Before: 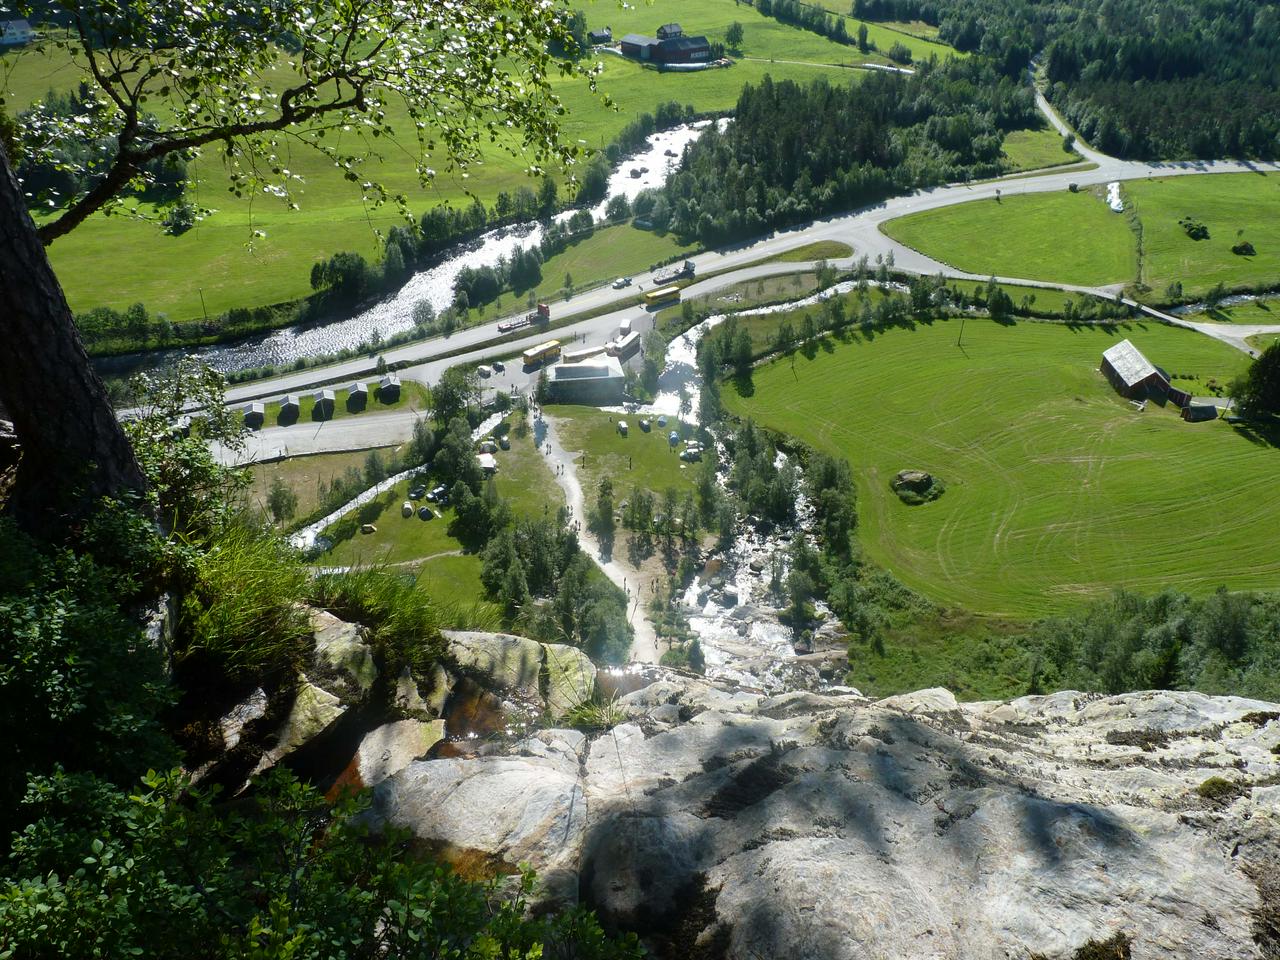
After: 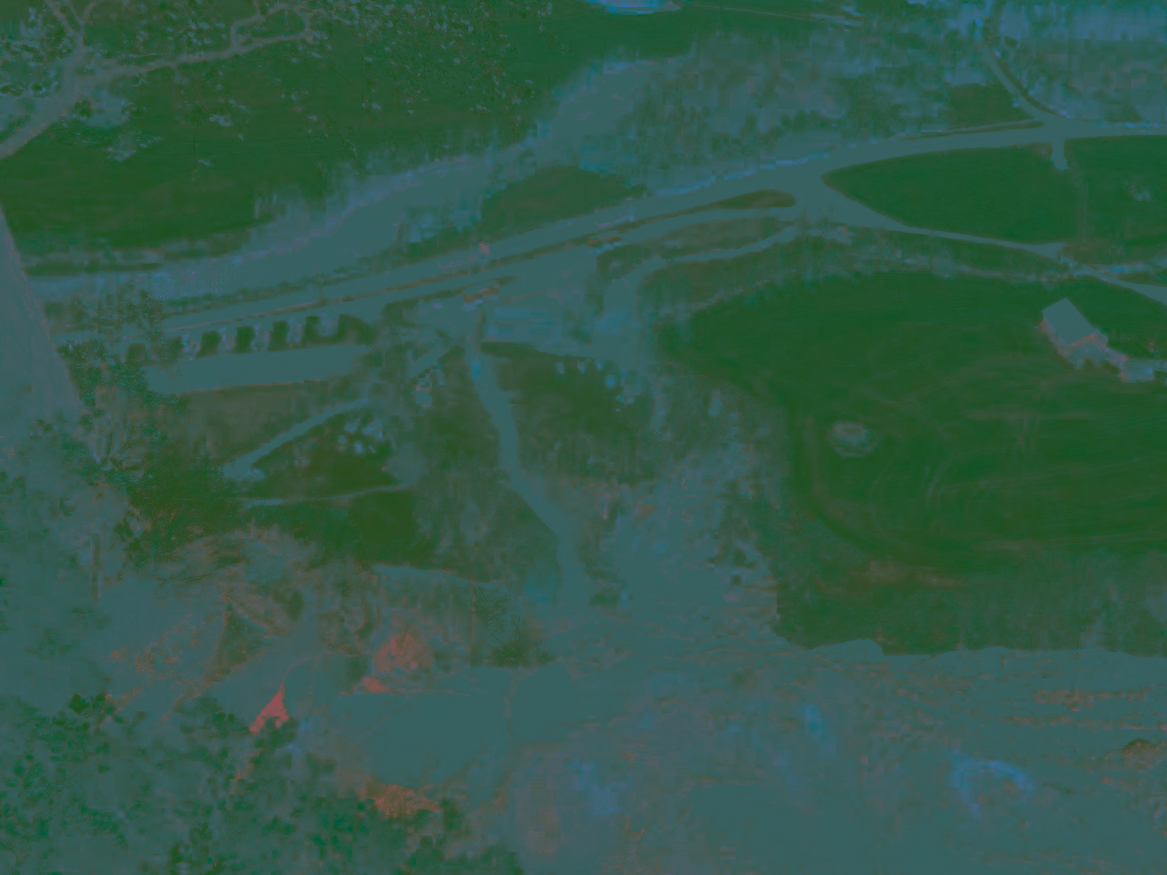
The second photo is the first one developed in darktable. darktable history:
rgb levels: mode RGB, independent channels, levels [[0, 0.474, 1], [0, 0.5, 1], [0, 0.5, 1]]
tone curve: curves: ch0 [(0, 0) (0.568, 0.517) (0.8, 0.717) (1, 1)]
crop and rotate: angle -1.96°, left 3.097%, top 4.154%, right 1.586%, bottom 0.529%
split-toning: shadows › hue 186.43°, highlights › hue 49.29°, compress 30.29%
contrast brightness saturation: contrast -0.99, brightness -0.17, saturation 0.75
exposure: exposure 0.6 EV, compensate highlight preservation false
base curve: curves: ch0 [(0, 0) (0.036, 0.037) (0.121, 0.228) (0.46, 0.76) (0.859, 0.983) (1, 1)], preserve colors none
